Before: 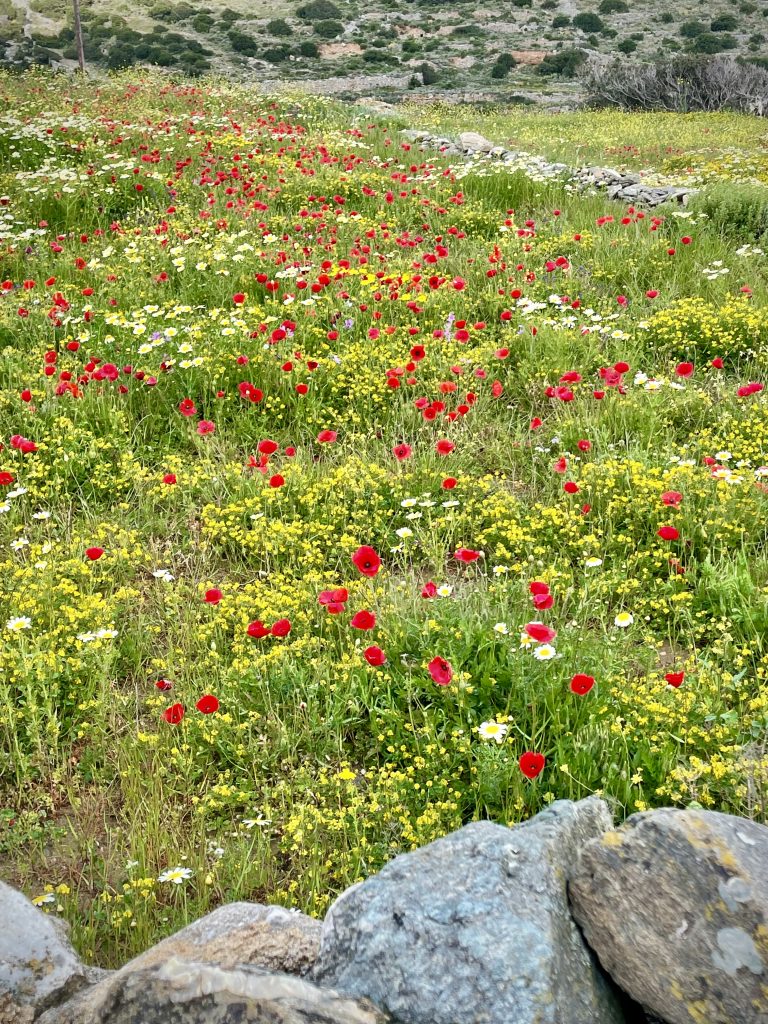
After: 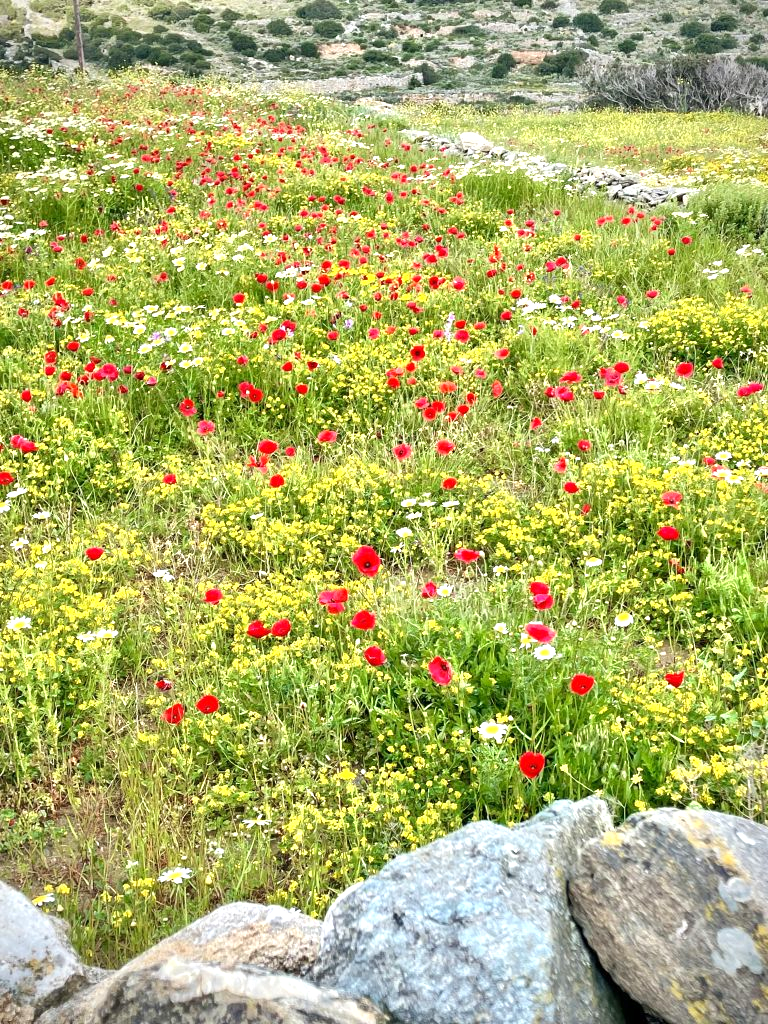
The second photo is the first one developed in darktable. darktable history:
exposure: exposure 0.647 EV, compensate highlight preservation false
